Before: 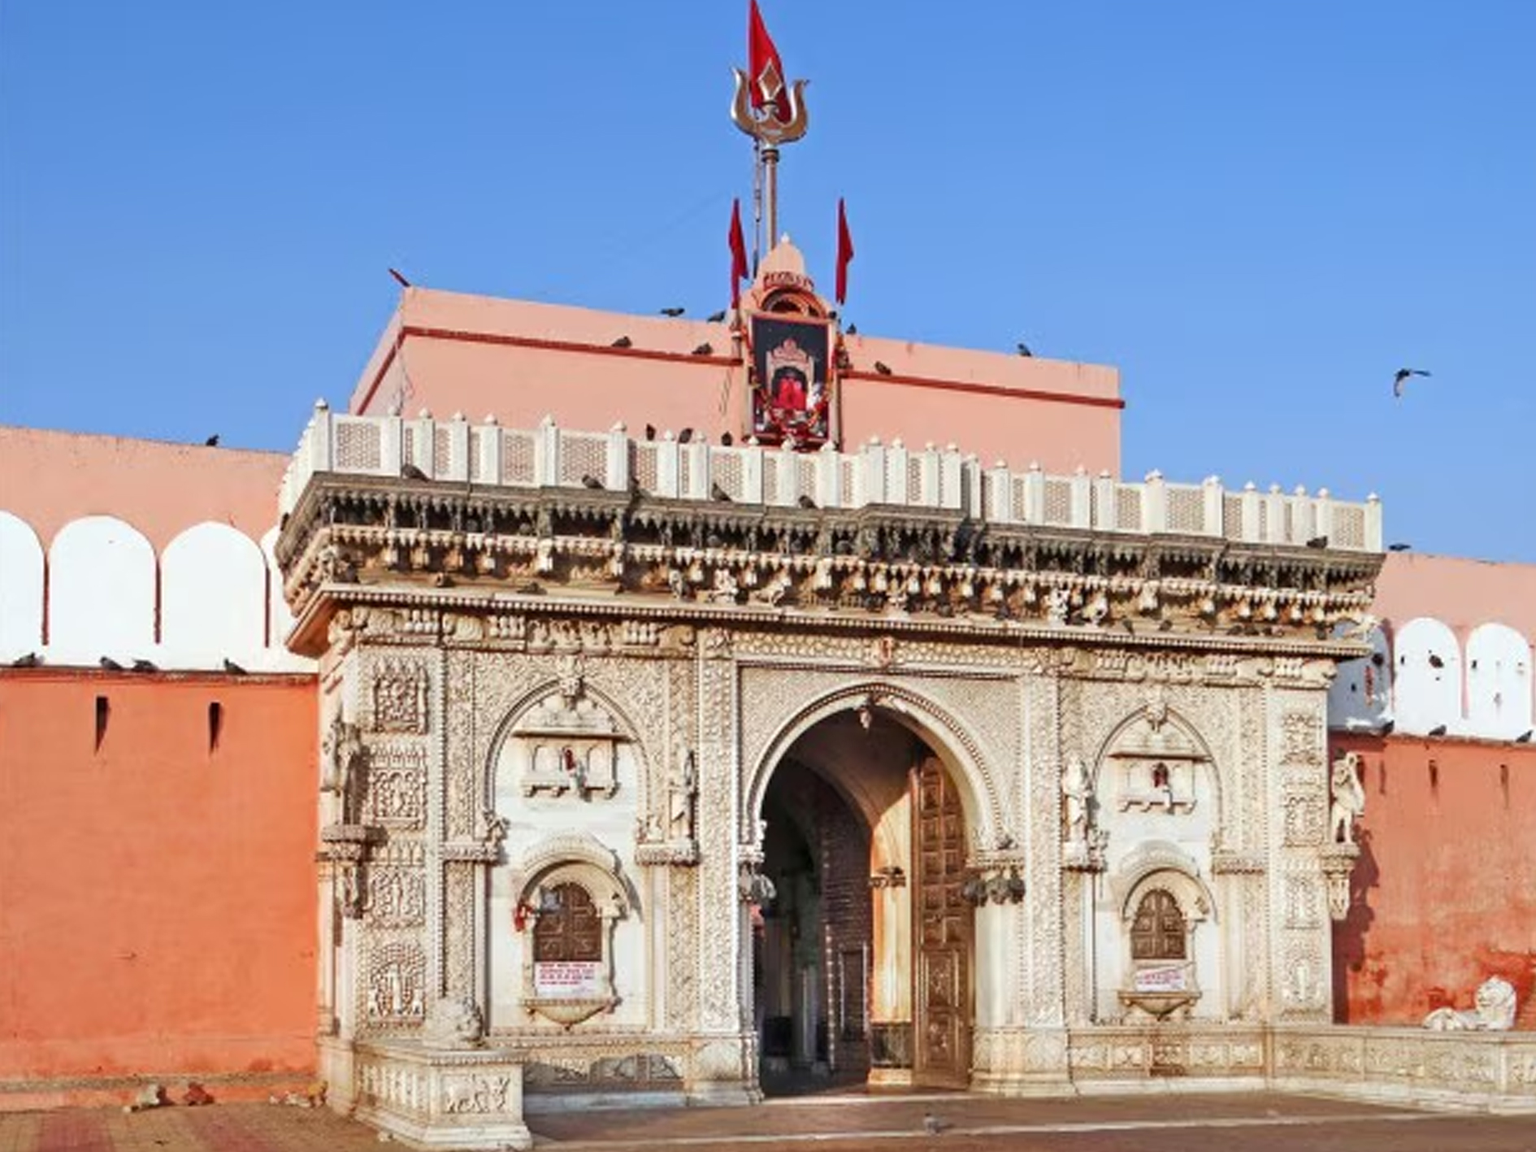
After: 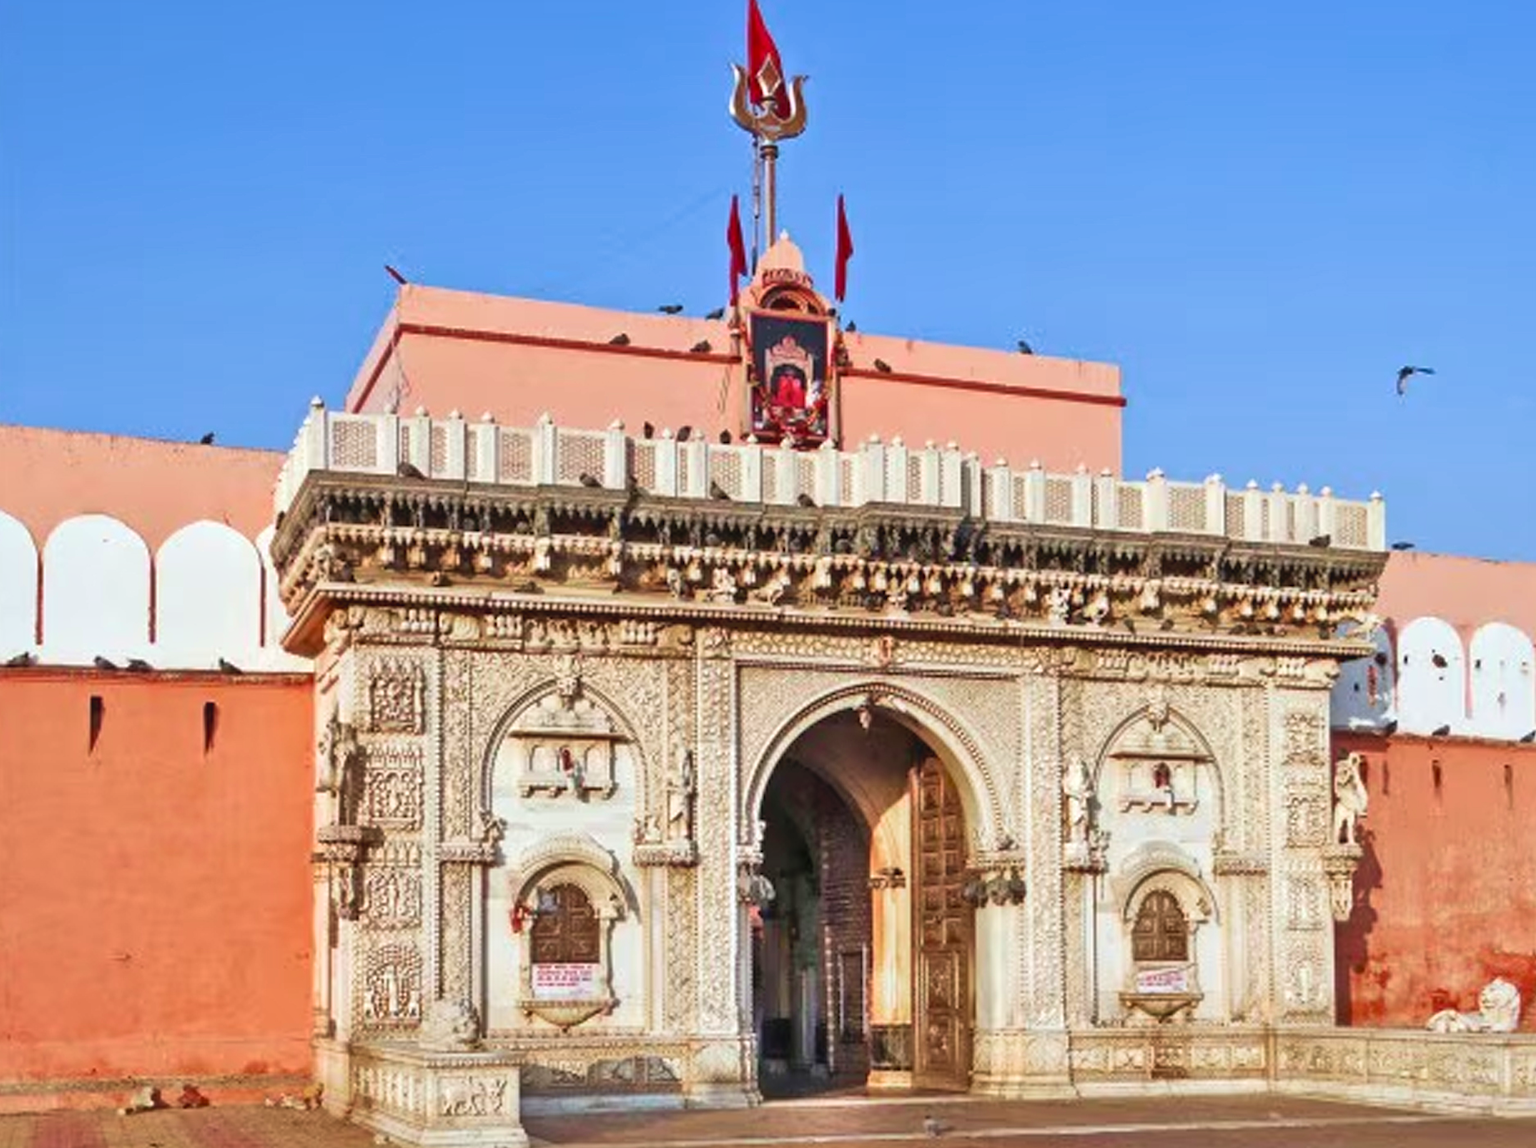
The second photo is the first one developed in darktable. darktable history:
velvia: on, module defaults
contrast brightness saturation: contrast -0.1, brightness 0.05, saturation 0.08
local contrast: mode bilateral grid, contrast 20, coarseness 50, detail 150%, midtone range 0.2
crop: left 0.434%, top 0.485%, right 0.244%, bottom 0.386%
